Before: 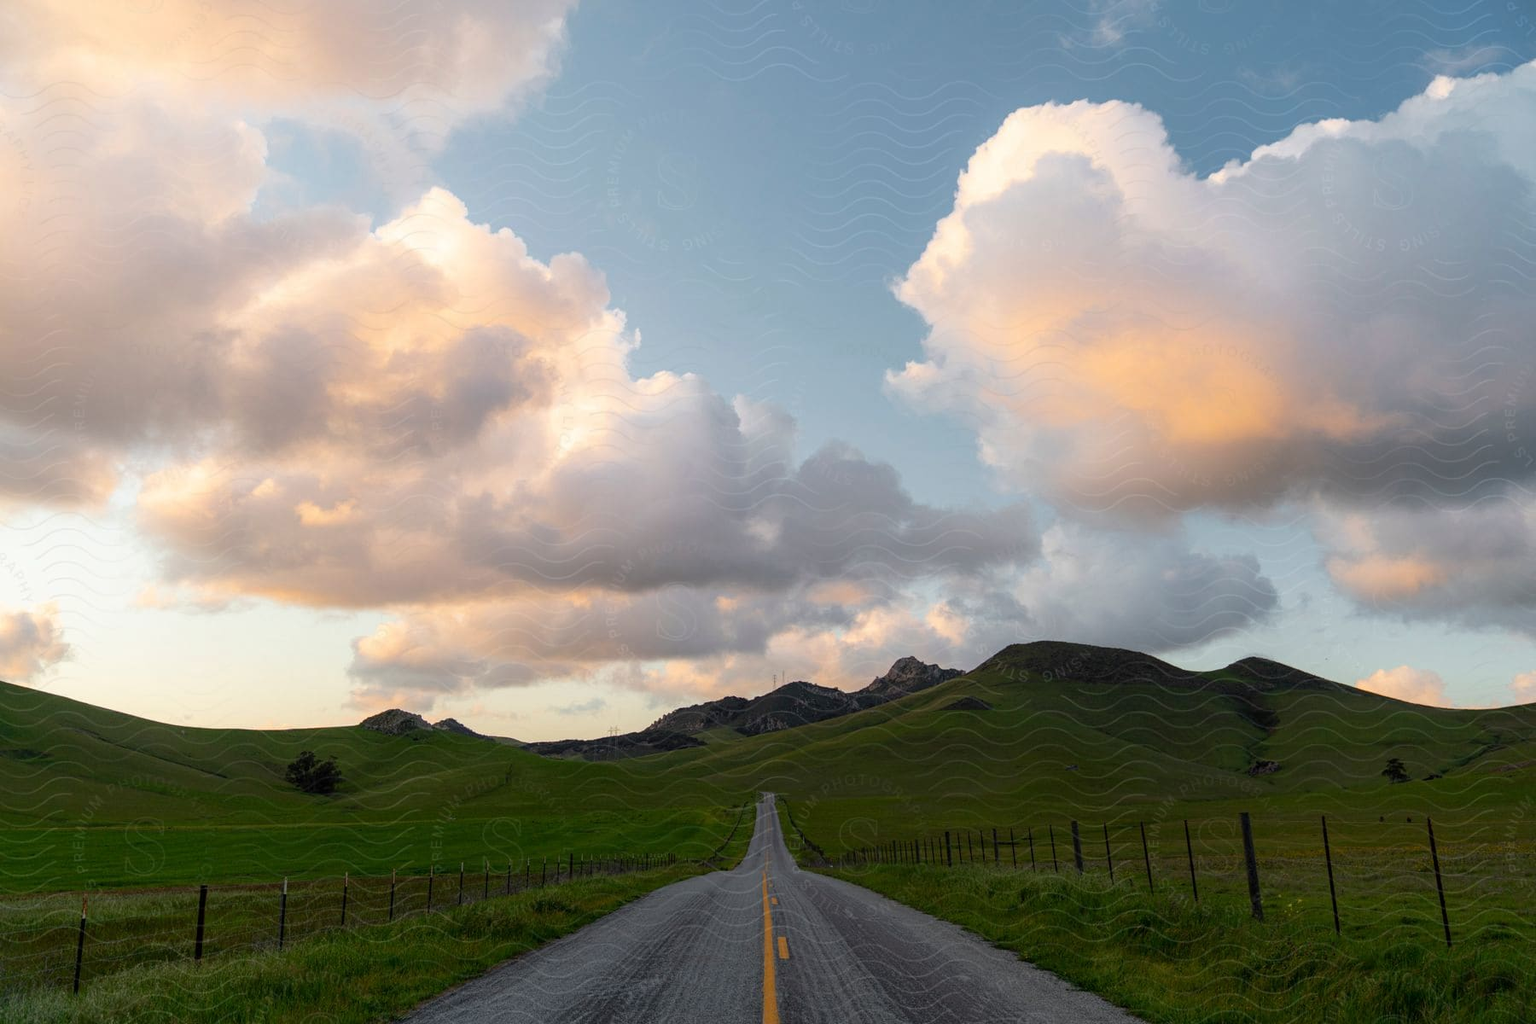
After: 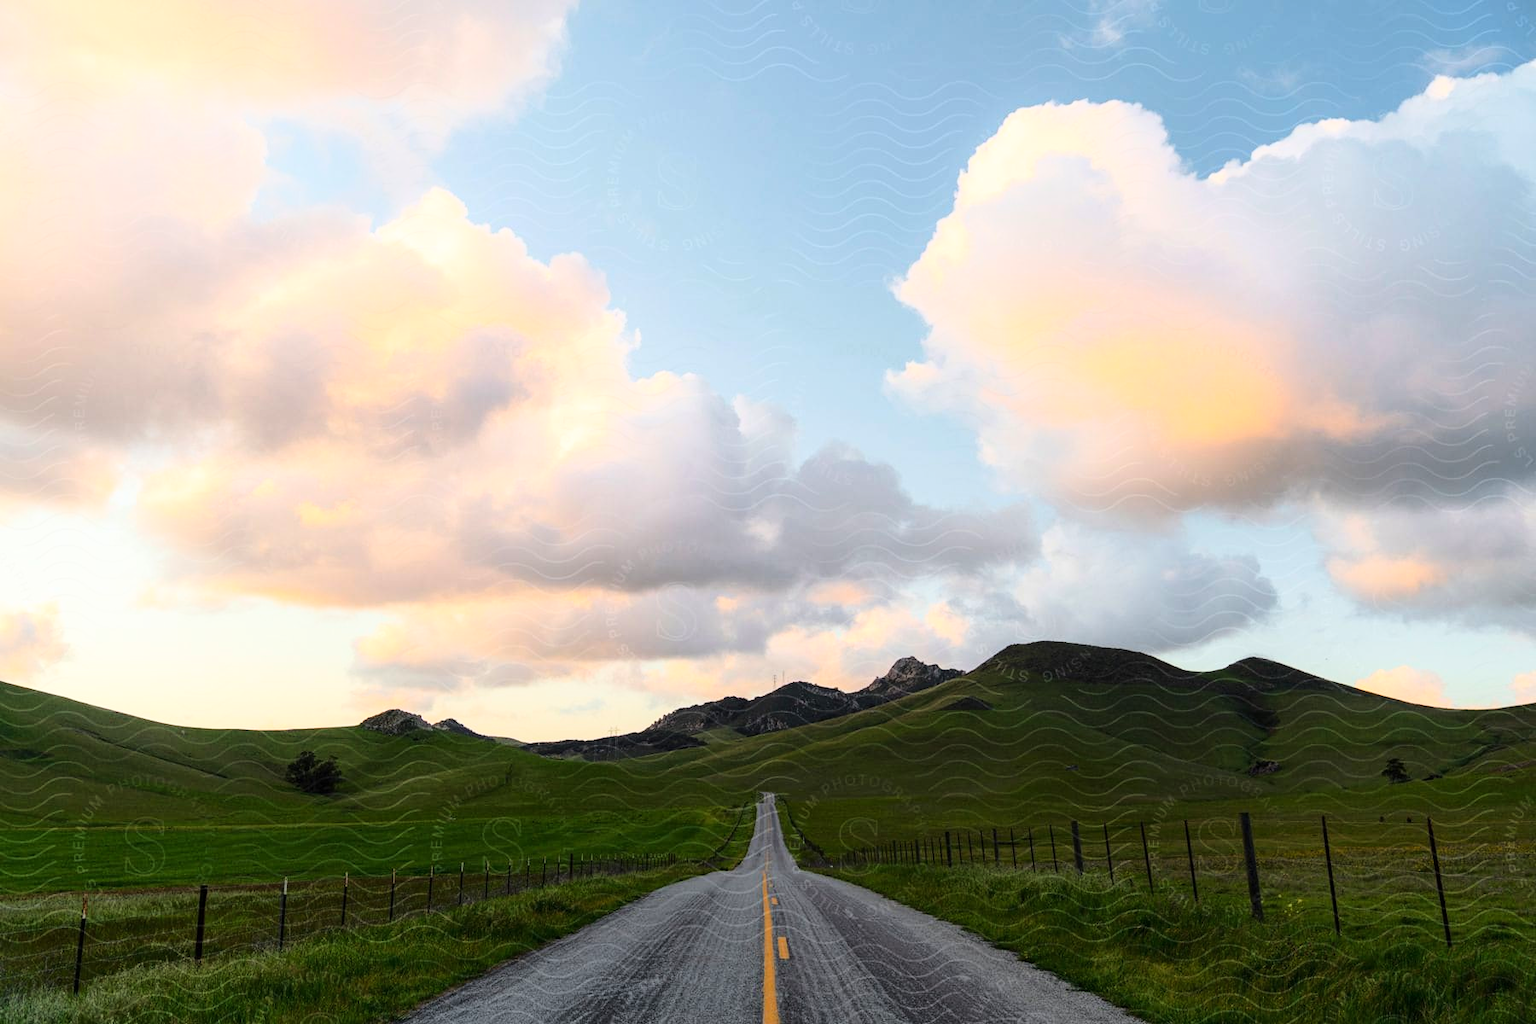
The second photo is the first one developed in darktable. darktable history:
base curve: curves: ch0 [(0, 0) (0.028, 0.03) (0.121, 0.232) (0.46, 0.748) (0.859, 0.968) (1, 1)]
